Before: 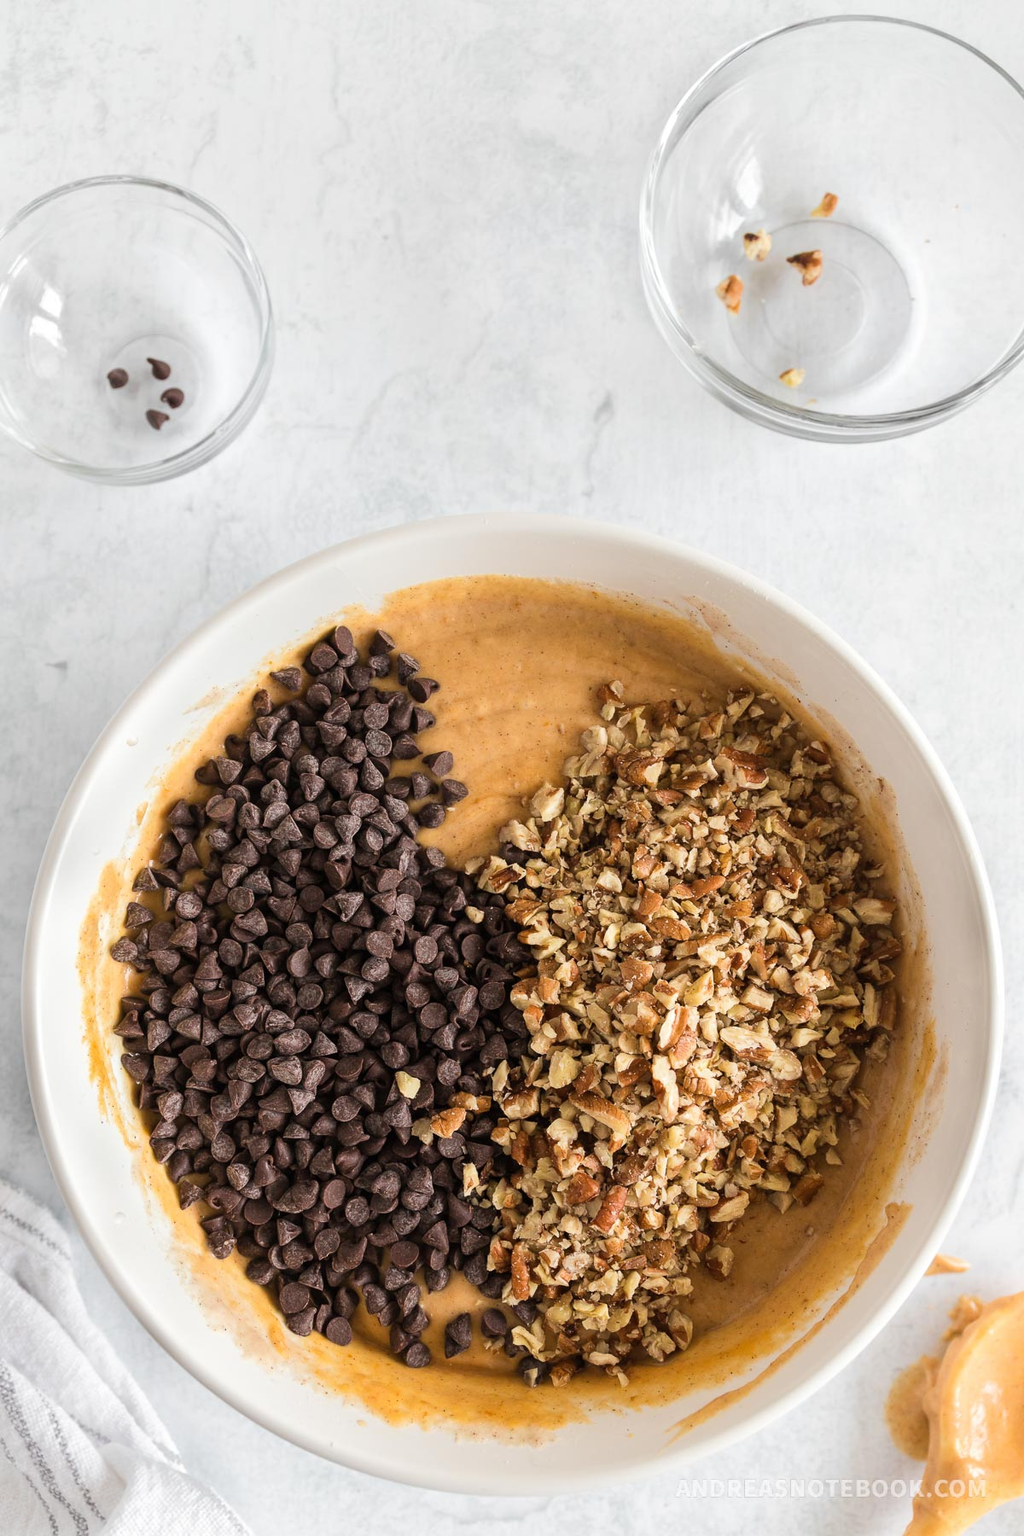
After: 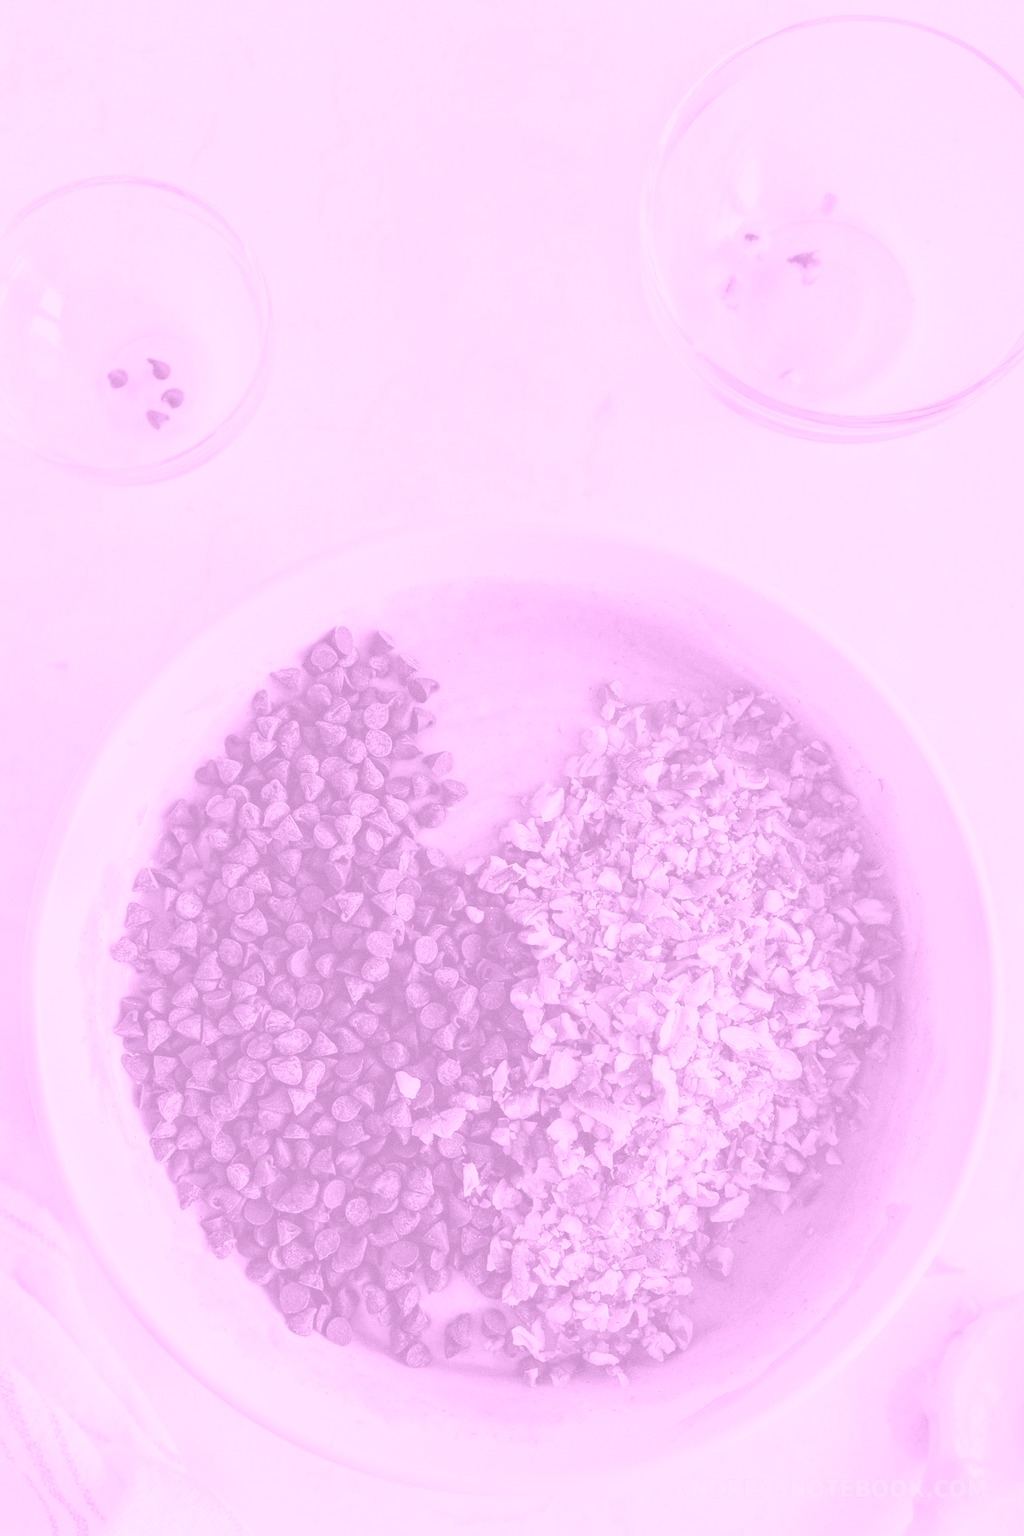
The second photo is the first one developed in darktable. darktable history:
grain: coarseness 0.09 ISO, strength 16.61%
colorize: hue 331.2°, saturation 75%, source mix 30.28%, lightness 70.52%, version 1
color correction: saturation 0.2
